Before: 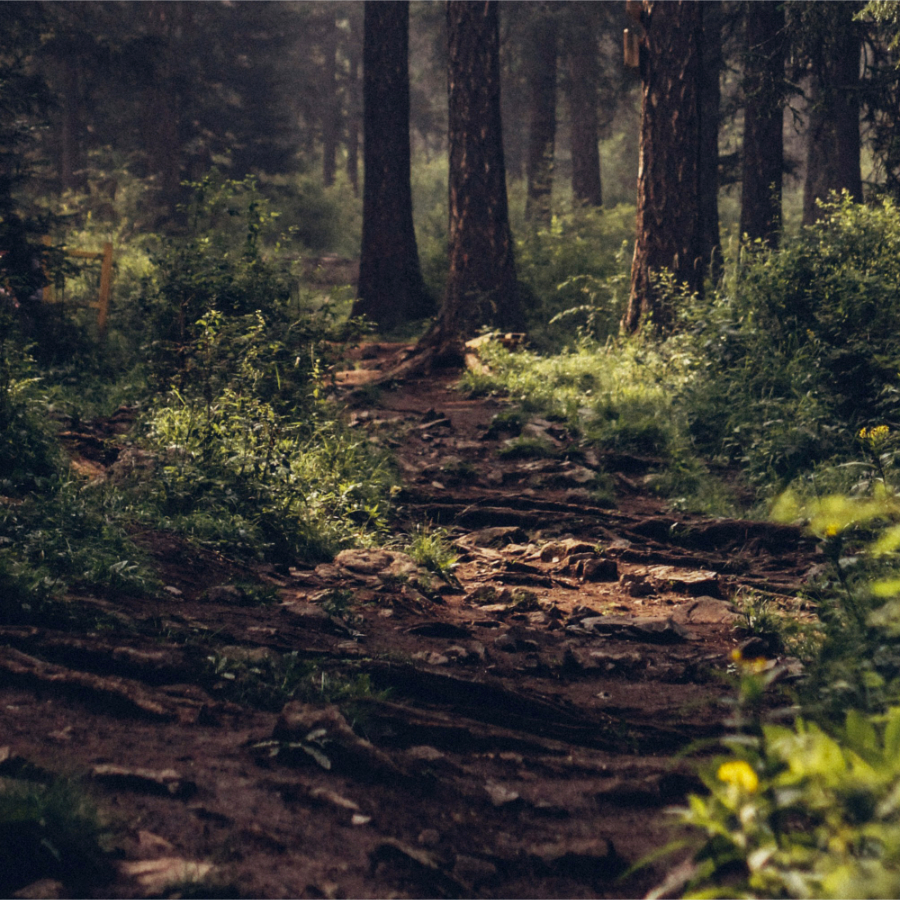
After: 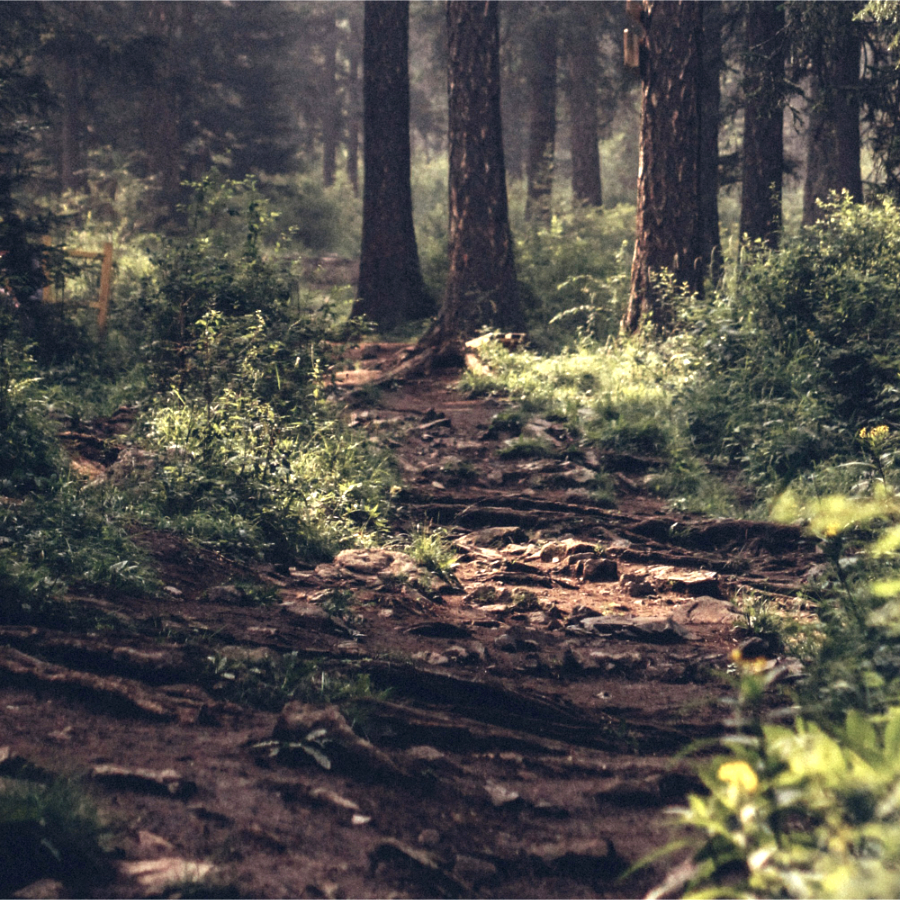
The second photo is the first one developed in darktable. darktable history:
shadows and highlights: shadows -21.3, highlights 100, soften with gaussian
haze removal: strength 0.02, distance 0.25, compatibility mode true, adaptive false
exposure: black level correction 0, exposure 1 EV, compensate exposure bias true, compensate highlight preservation false
color balance: input saturation 80.07%
